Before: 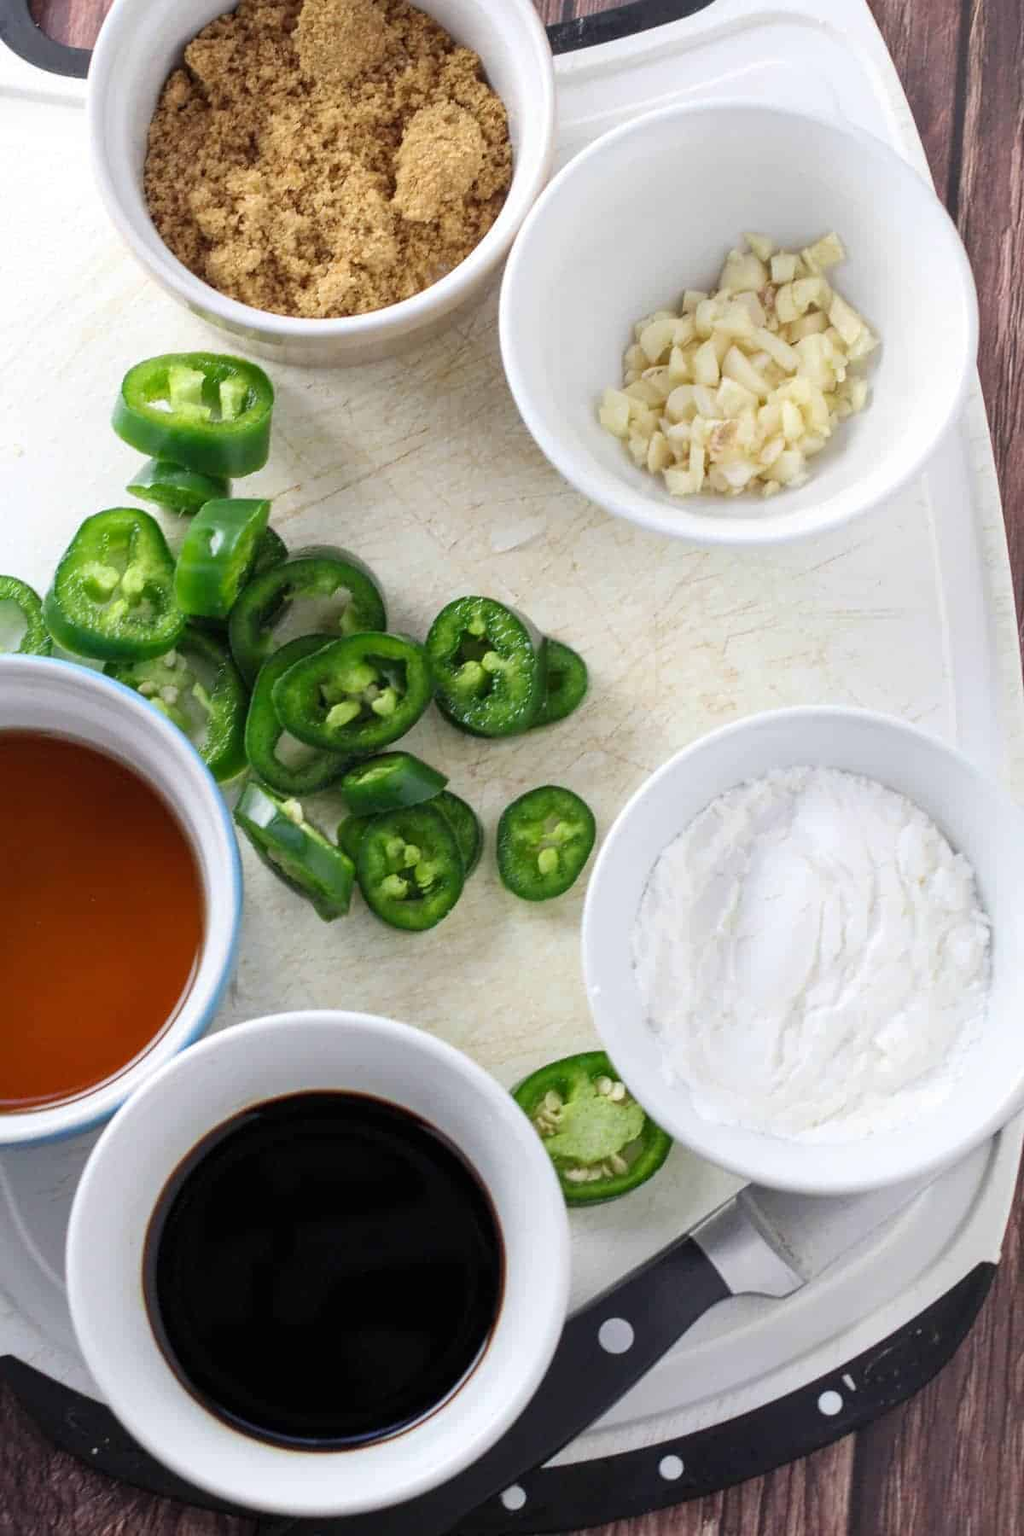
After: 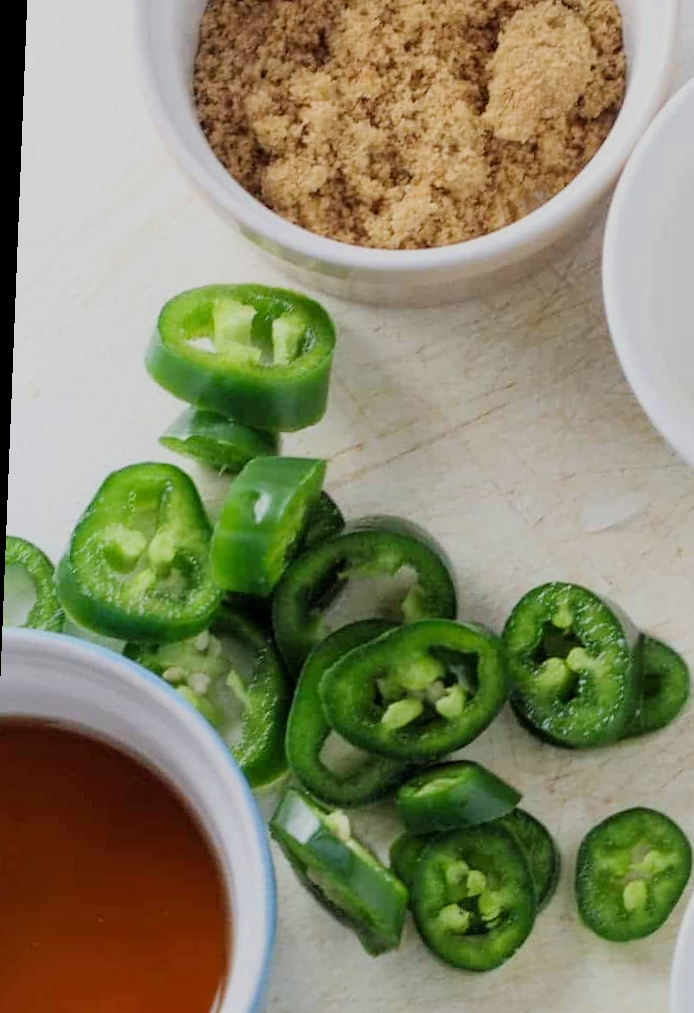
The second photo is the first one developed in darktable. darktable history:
rotate and perspective: rotation 2.27°, automatic cropping off
crop and rotate: left 3.047%, top 7.509%, right 42.236%, bottom 37.598%
filmic rgb: black relative exposure -7.65 EV, white relative exposure 4.56 EV, hardness 3.61
